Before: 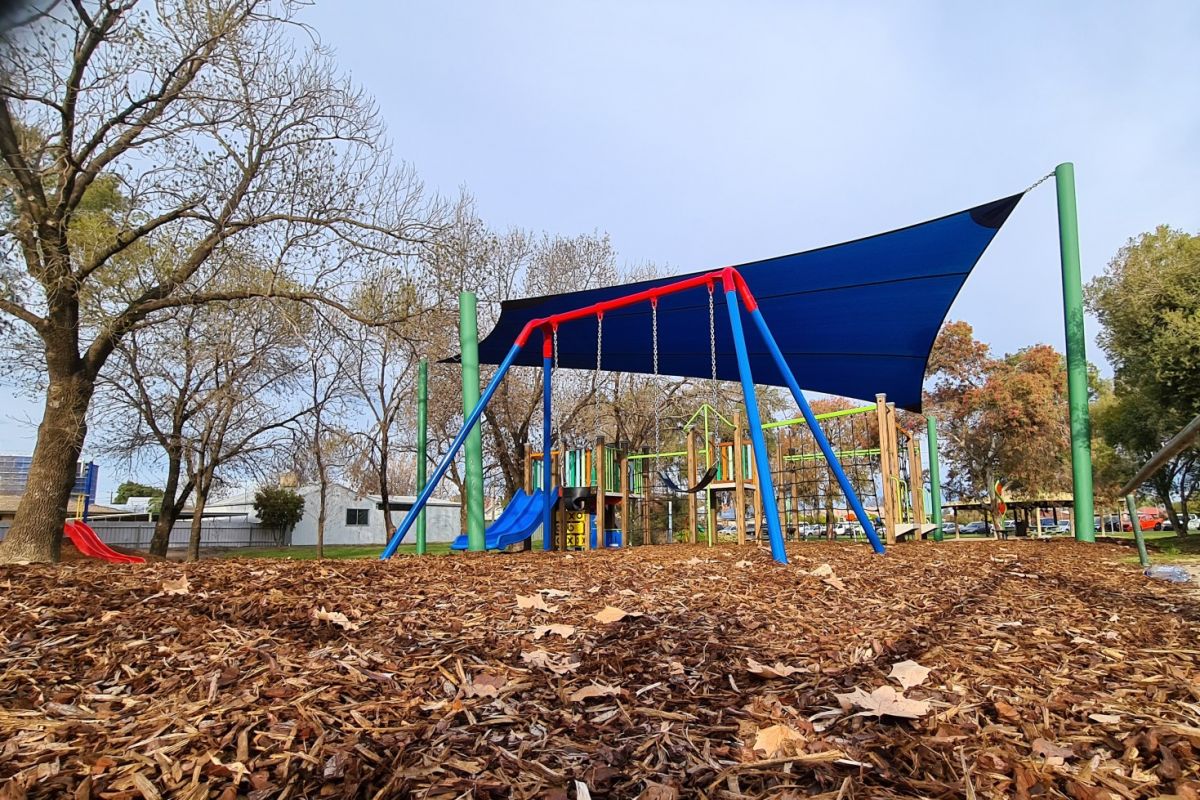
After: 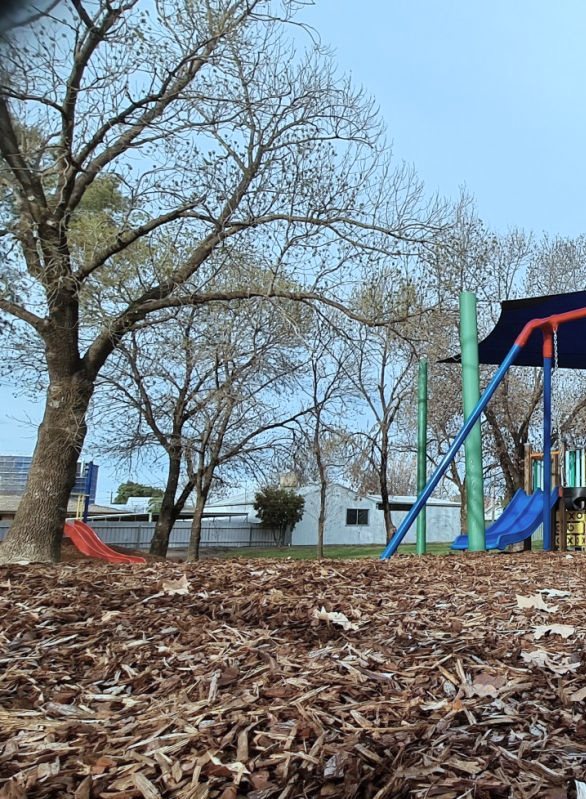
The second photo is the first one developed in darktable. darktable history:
color correction: highlights a* -13.1, highlights b* -17.49, saturation 0.705
crop and rotate: left 0.037%, top 0%, right 51.053%
